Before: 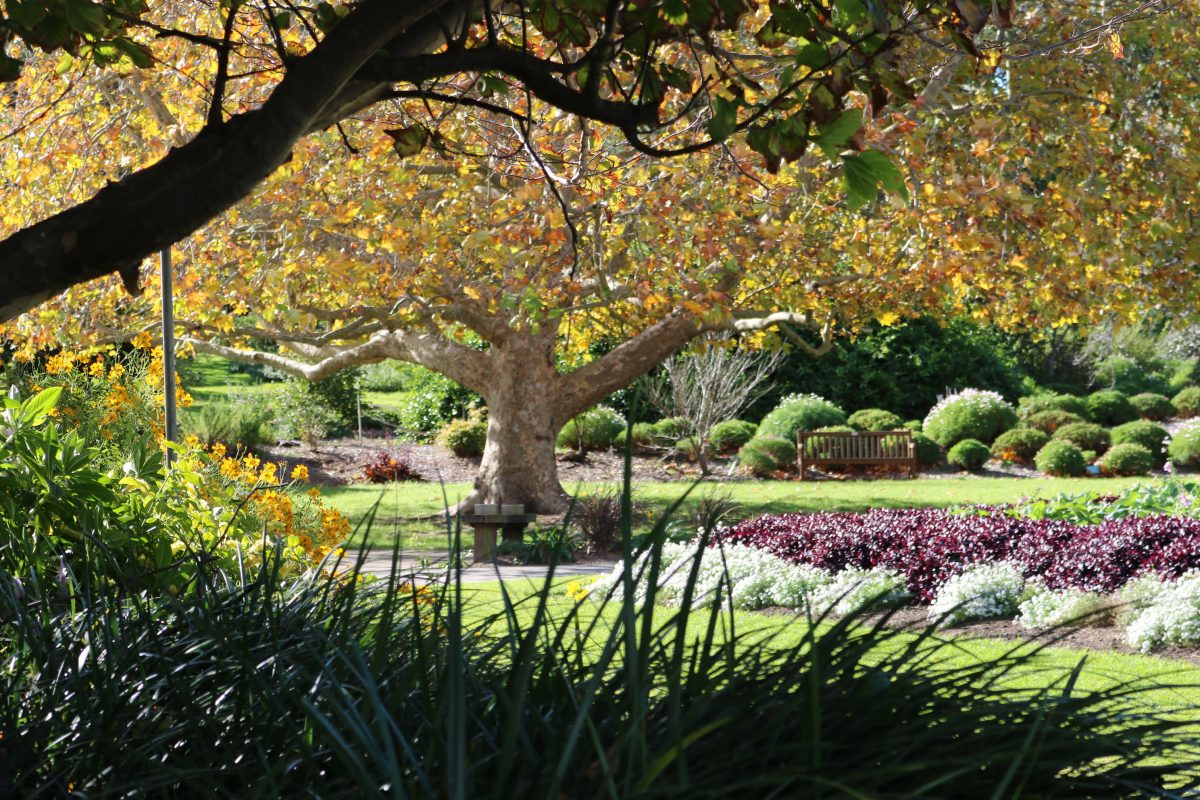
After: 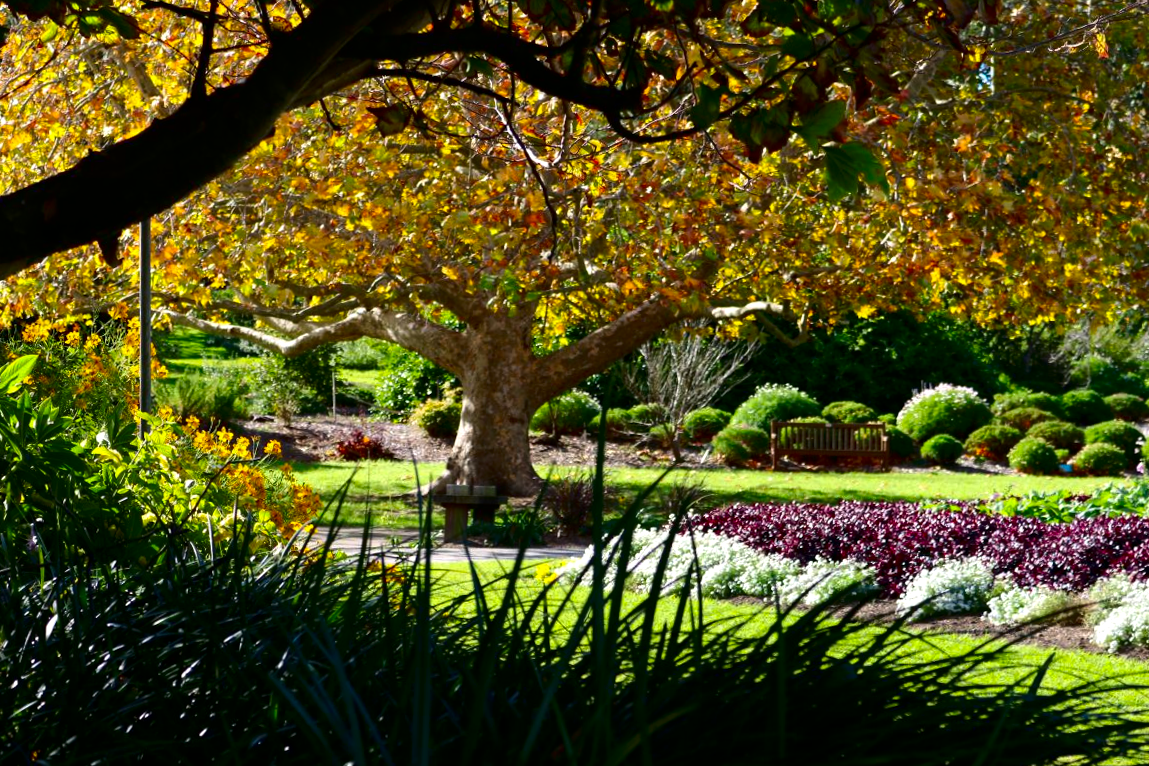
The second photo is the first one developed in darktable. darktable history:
color balance: contrast 6.48%, output saturation 113.3%
crop and rotate: angle -1.69°
contrast brightness saturation: contrast 0.1, brightness -0.26, saturation 0.14
